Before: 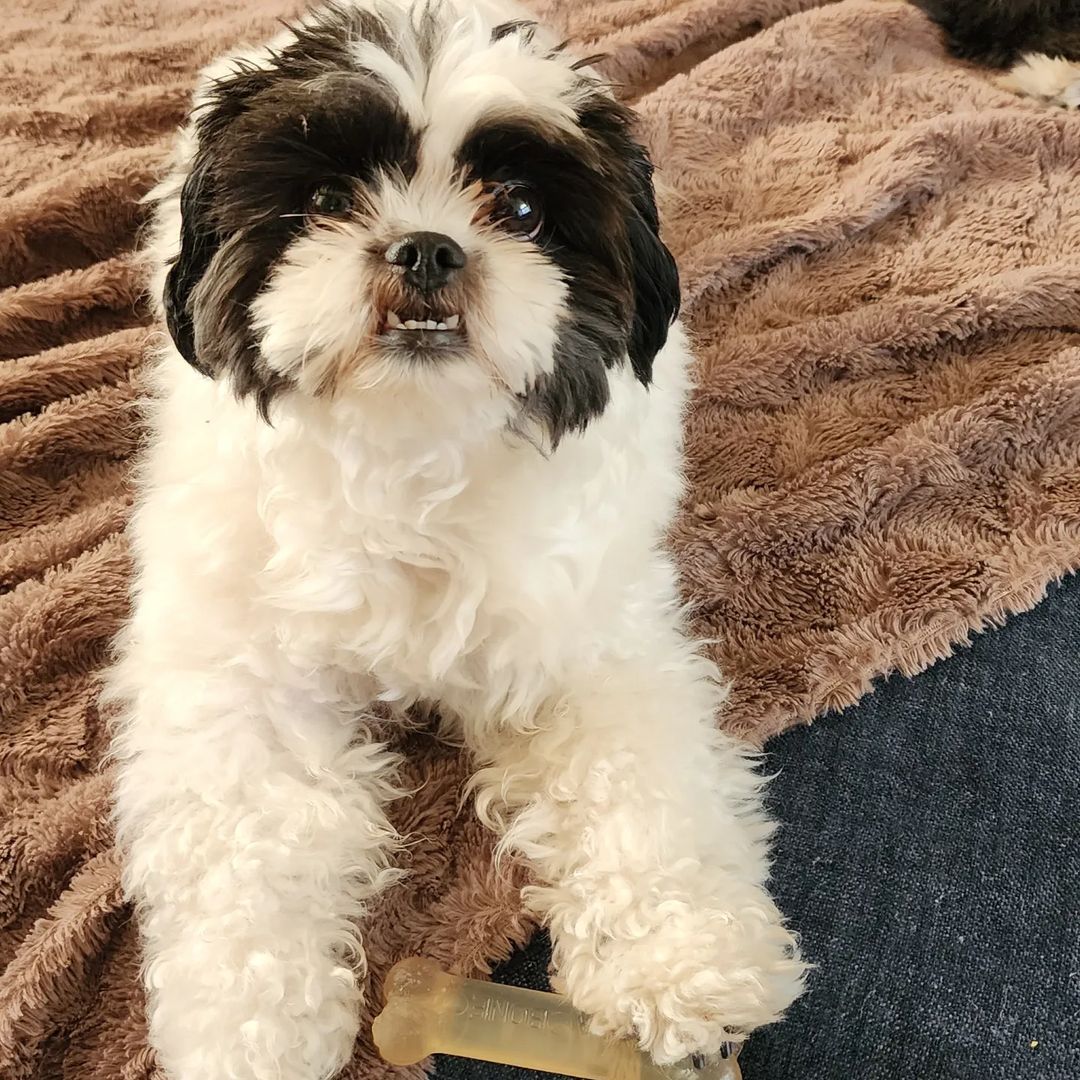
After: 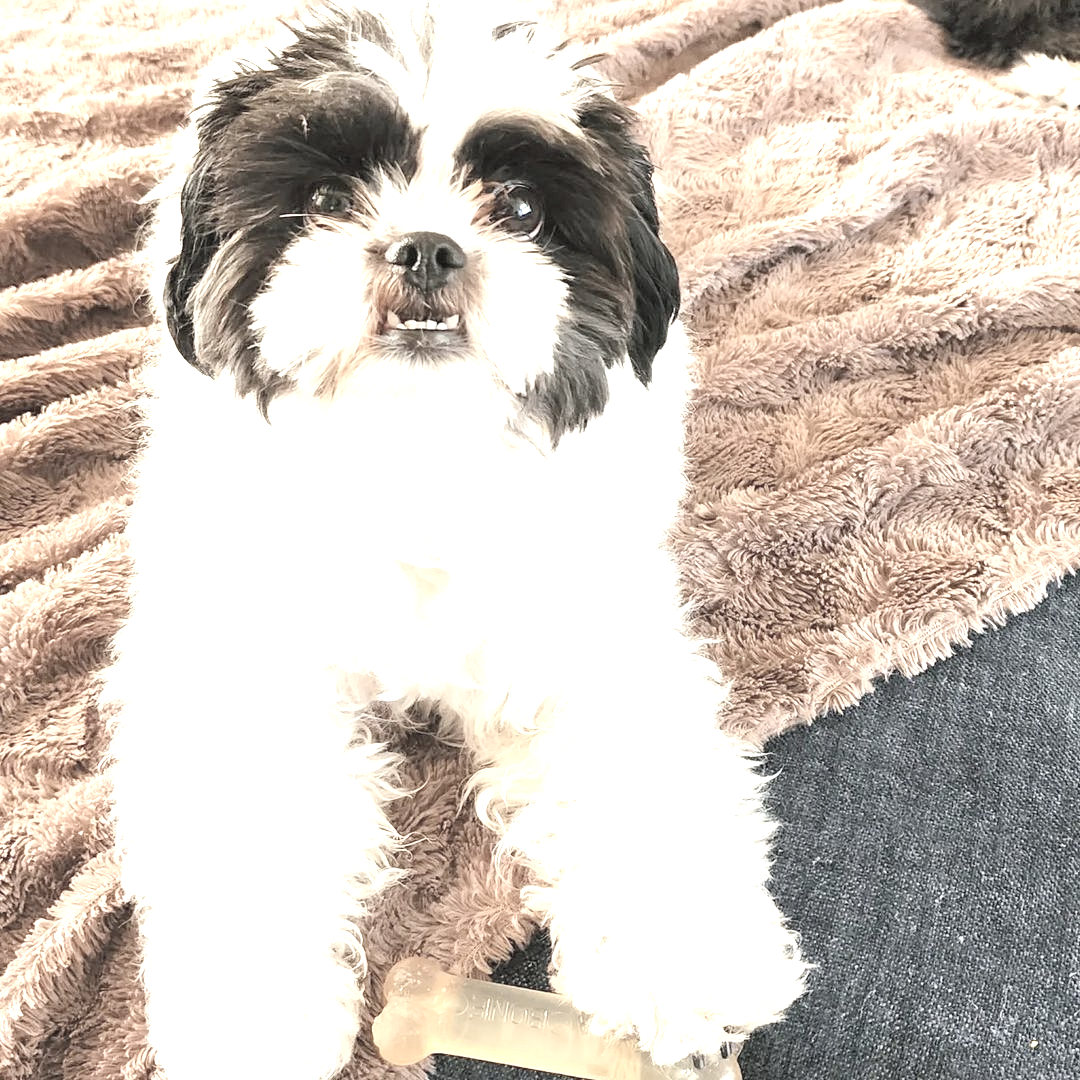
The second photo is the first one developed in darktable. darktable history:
exposure: black level correction 0, exposure 1.515 EV, compensate exposure bias true, compensate highlight preservation false
contrast brightness saturation: brightness 0.183, saturation -0.511
